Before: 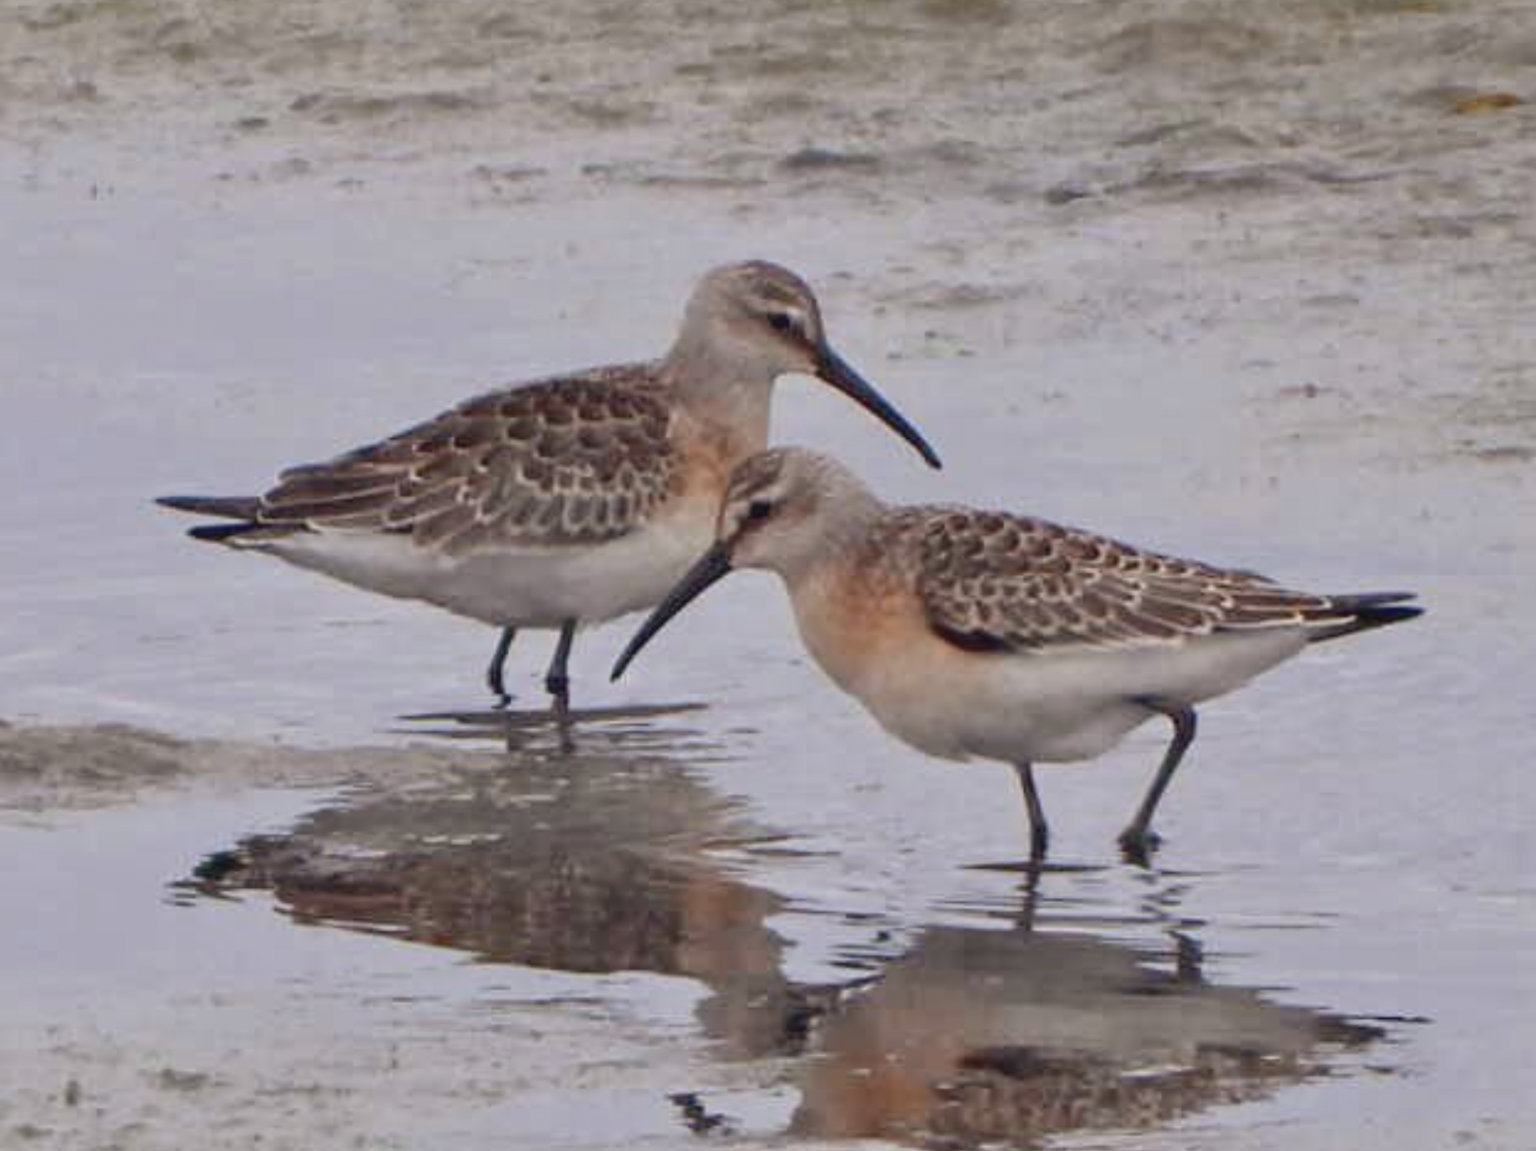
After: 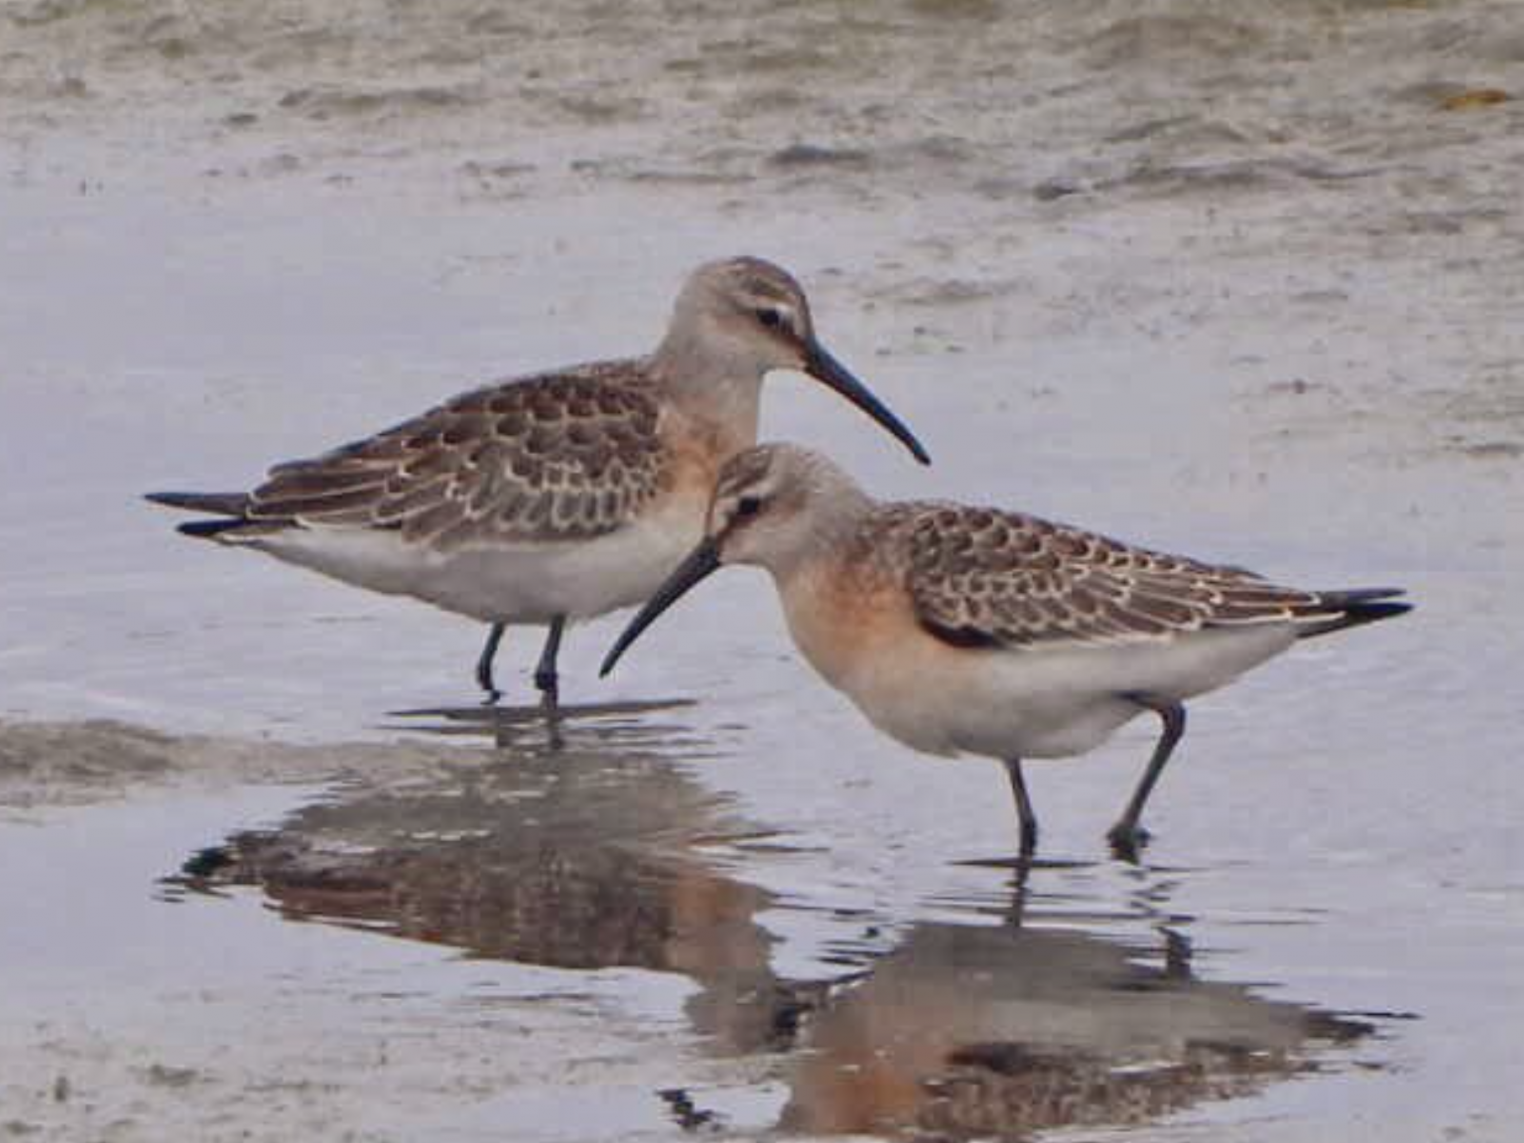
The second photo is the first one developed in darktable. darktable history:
crop and rotate: left 0.722%, top 0.396%, bottom 0.27%
